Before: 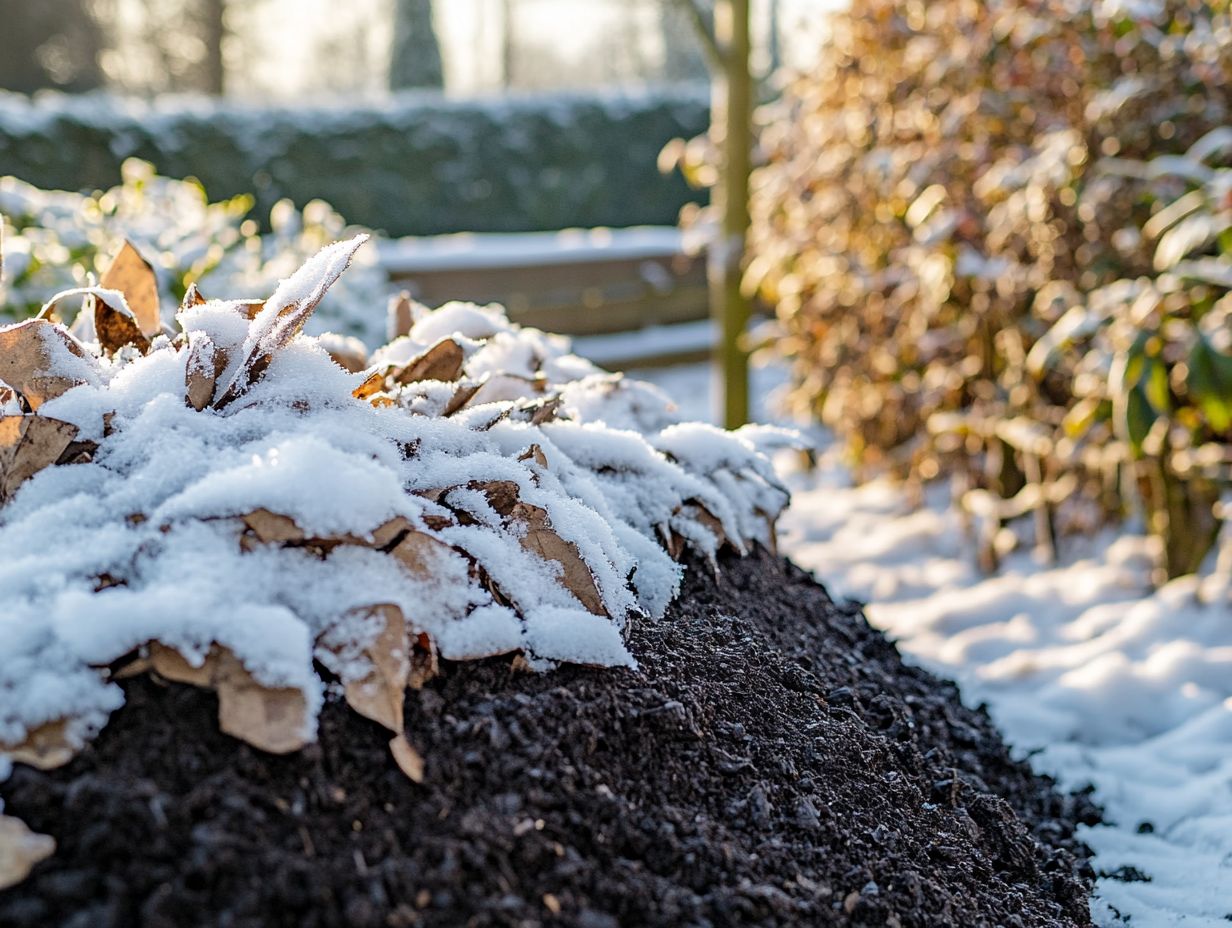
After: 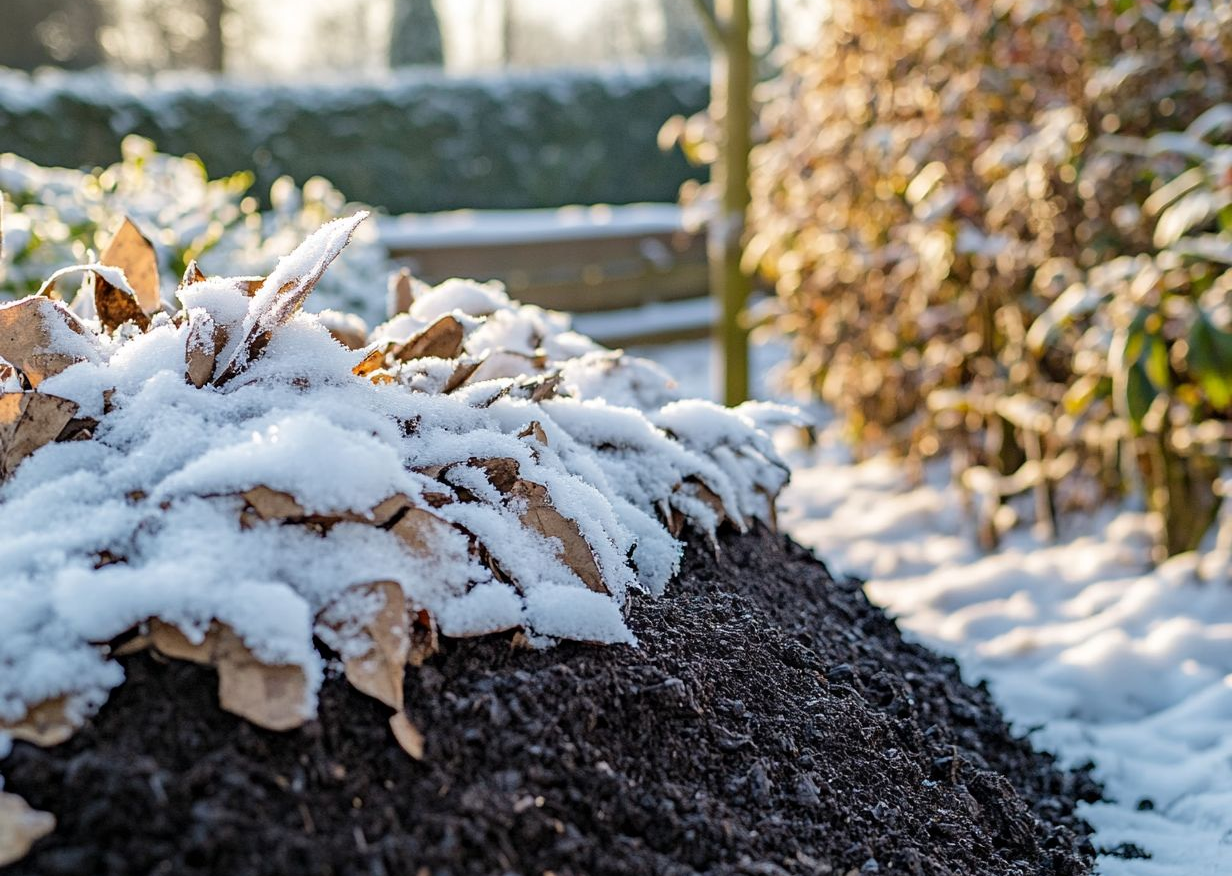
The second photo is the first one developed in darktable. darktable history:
crop and rotate: top 2.479%, bottom 3.018%
